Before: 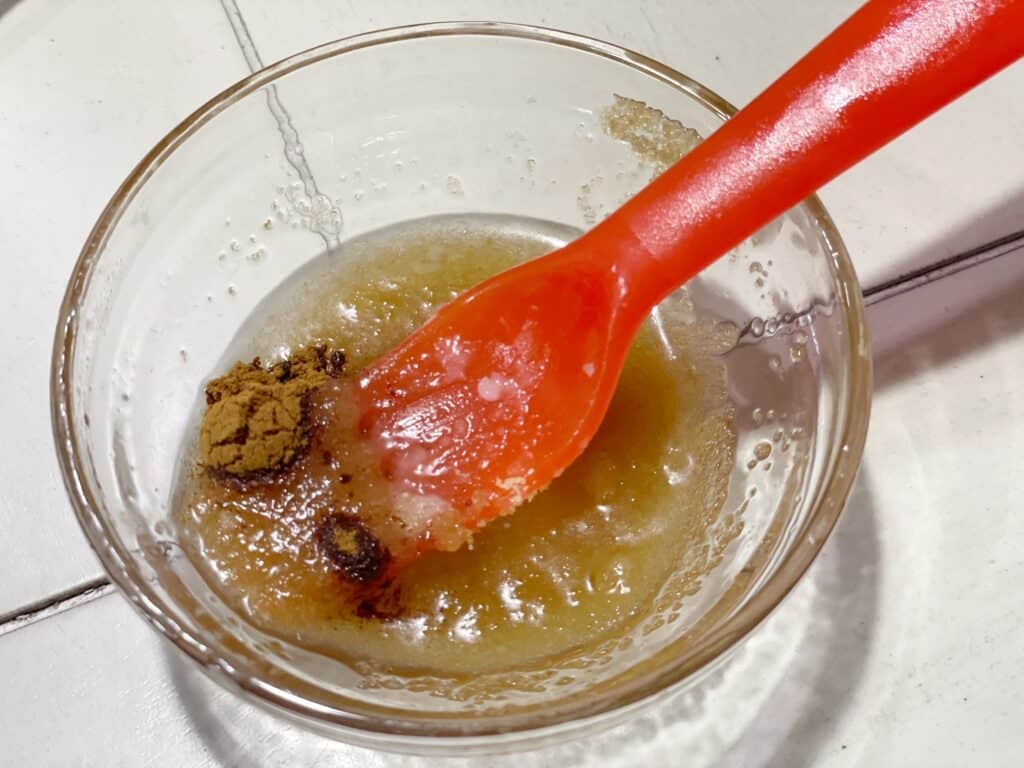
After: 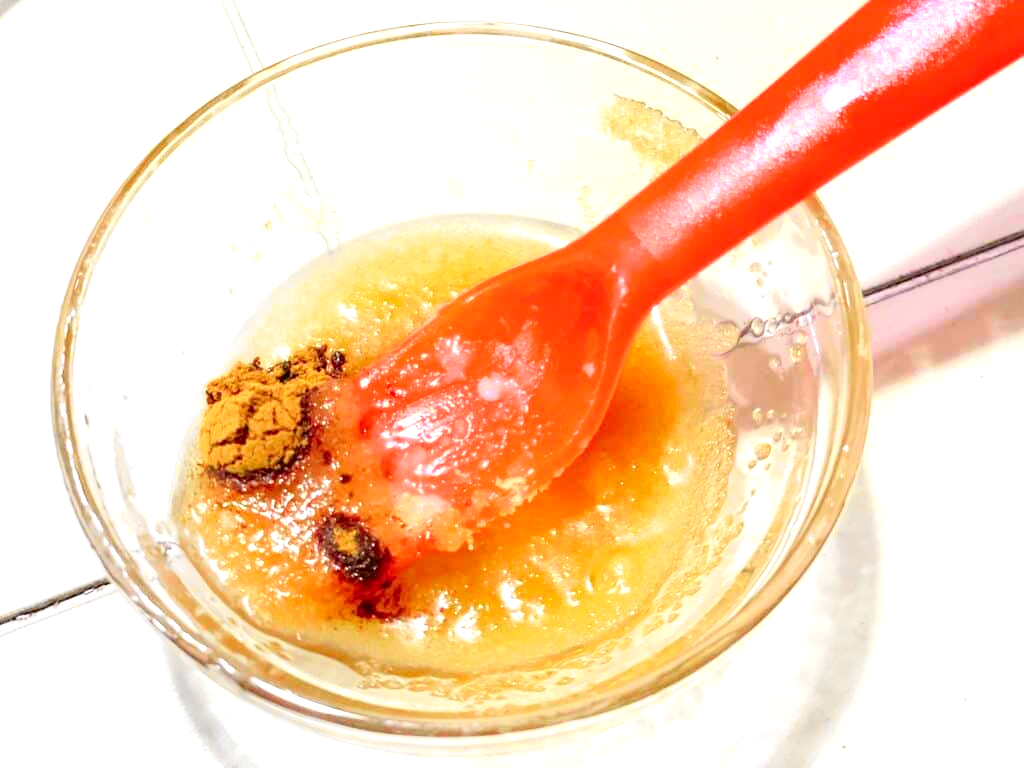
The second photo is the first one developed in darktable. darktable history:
tone curve: curves: ch0 [(0, 0.008) (0.107, 0.091) (0.278, 0.351) (0.457, 0.562) (0.628, 0.738) (0.839, 0.909) (0.998, 0.978)]; ch1 [(0, 0) (0.437, 0.408) (0.474, 0.479) (0.502, 0.5) (0.527, 0.519) (0.561, 0.575) (0.608, 0.665) (0.669, 0.748) (0.859, 0.899) (1, 1)]; ch2 [(0, 0) (0.33, 0.301) (0.421, 0.443) (0.473, 0.498) (0.502, 0.504) (0.522, 0.527) (0.549, 0.583) (0.644, 0.703) (1, 1)], color space Lab, independent channels, preserve colors none
exposure: black level correction 0, exposure 1.2 EV, compensate highlight preservation false
